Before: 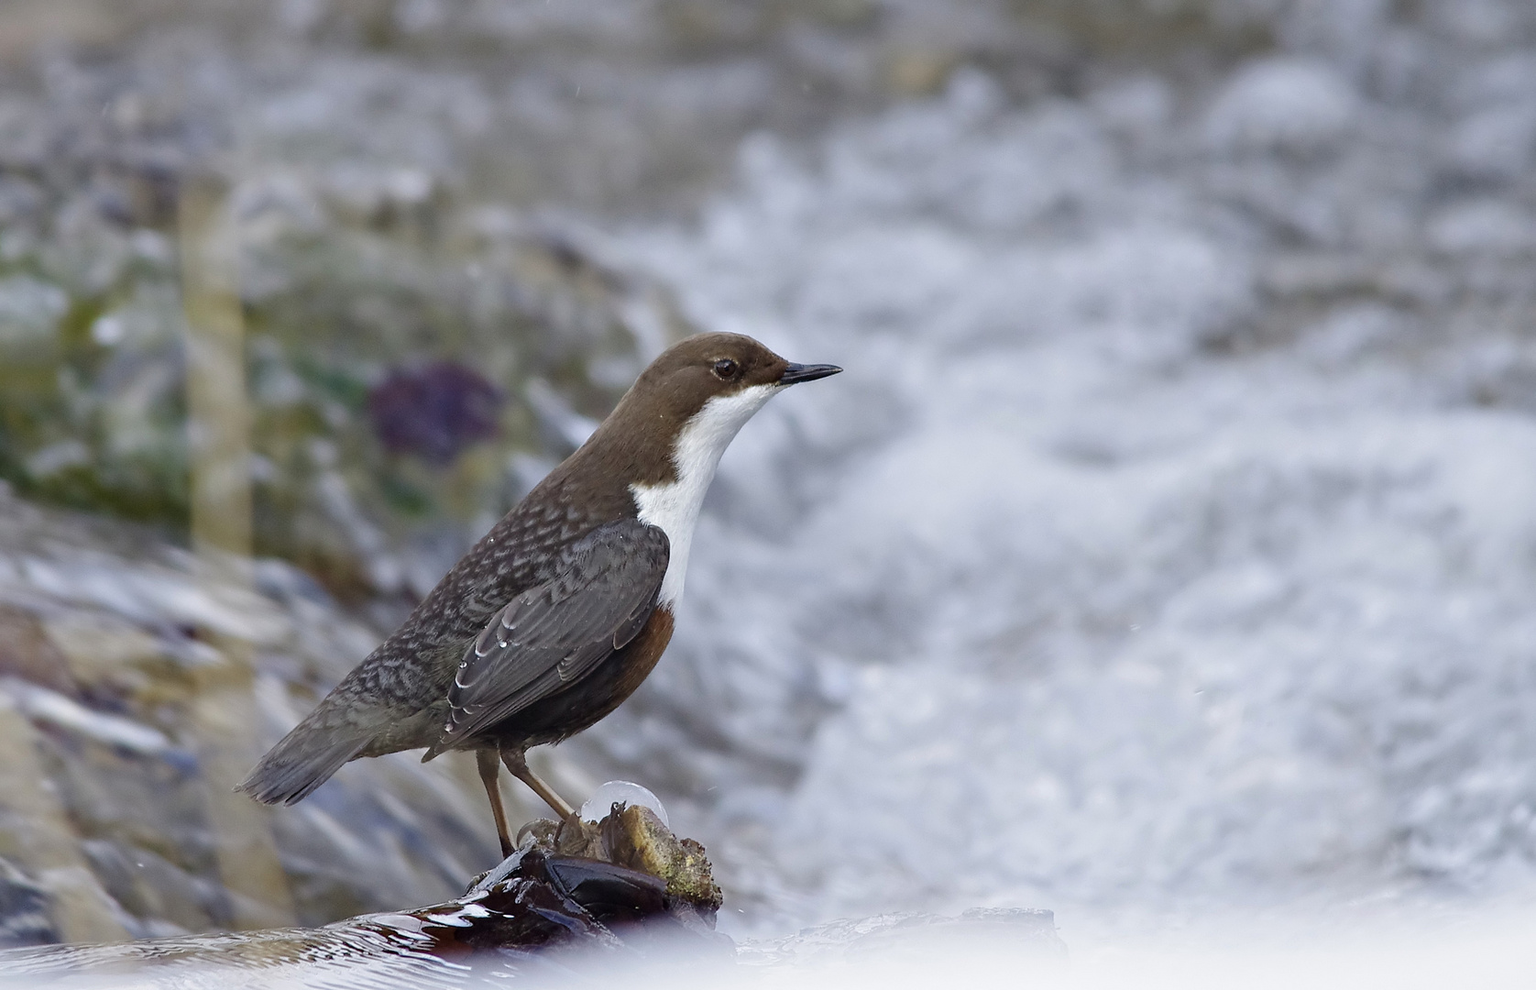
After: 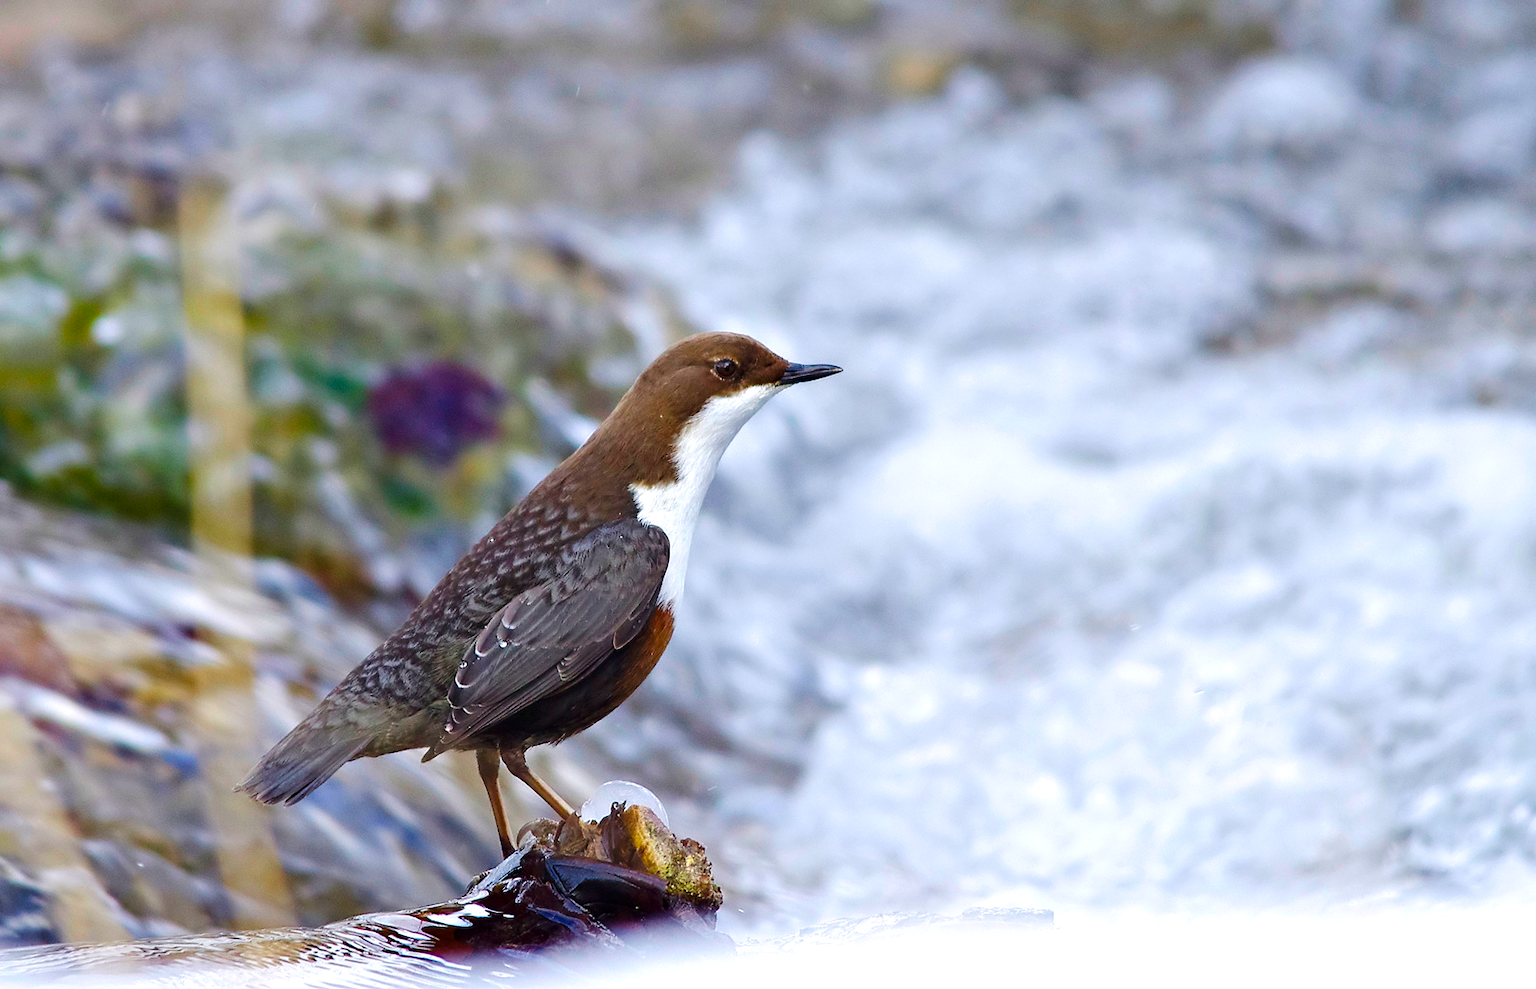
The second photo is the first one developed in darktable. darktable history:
tone equalizer: edges refinement/feathering 500, mask exposure compensation -1.57 EV, preserve details no
tone curve: curves: ch0 [(0, 0) (0.227, 0.17) (0.766, 0.774) (1, 1)]; ch1 [(0, 0) (0.114, 0.127) (0.437, 0.452) (0.498, 0.495) (0.579, 0.602) (1, 1)]; ch2 [(0, 0) (0.233, 0.259) (0.493, 0.492) (0.568, 0.596) (1, 1)], preserve colors none
exposure: black level correction 0, exposure 0.499 EV, compensate highlight preservation false
velvia: strength 32.6%, mid-tones bias 0.205
